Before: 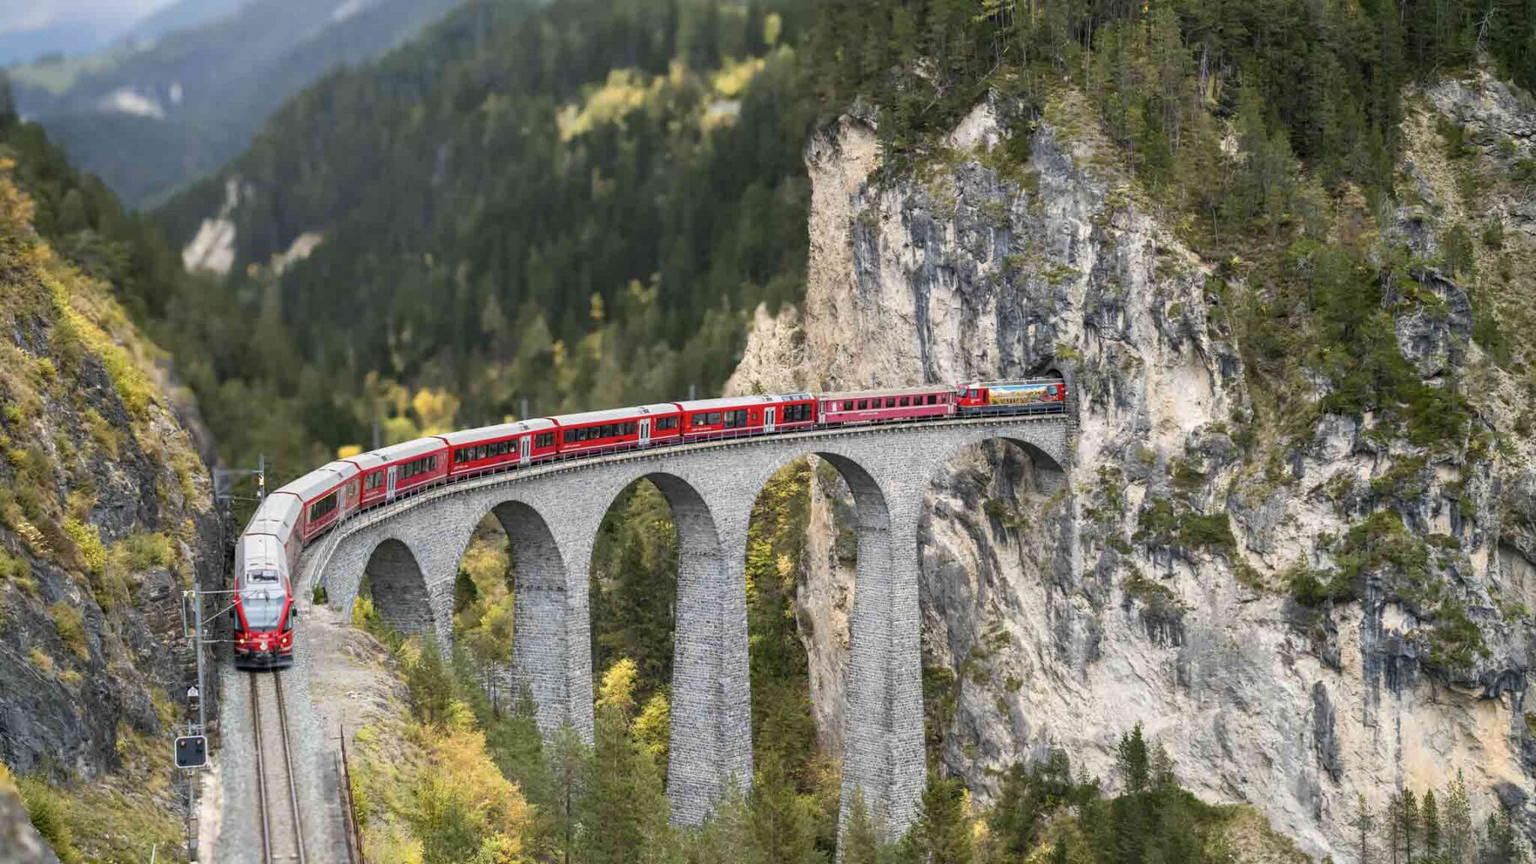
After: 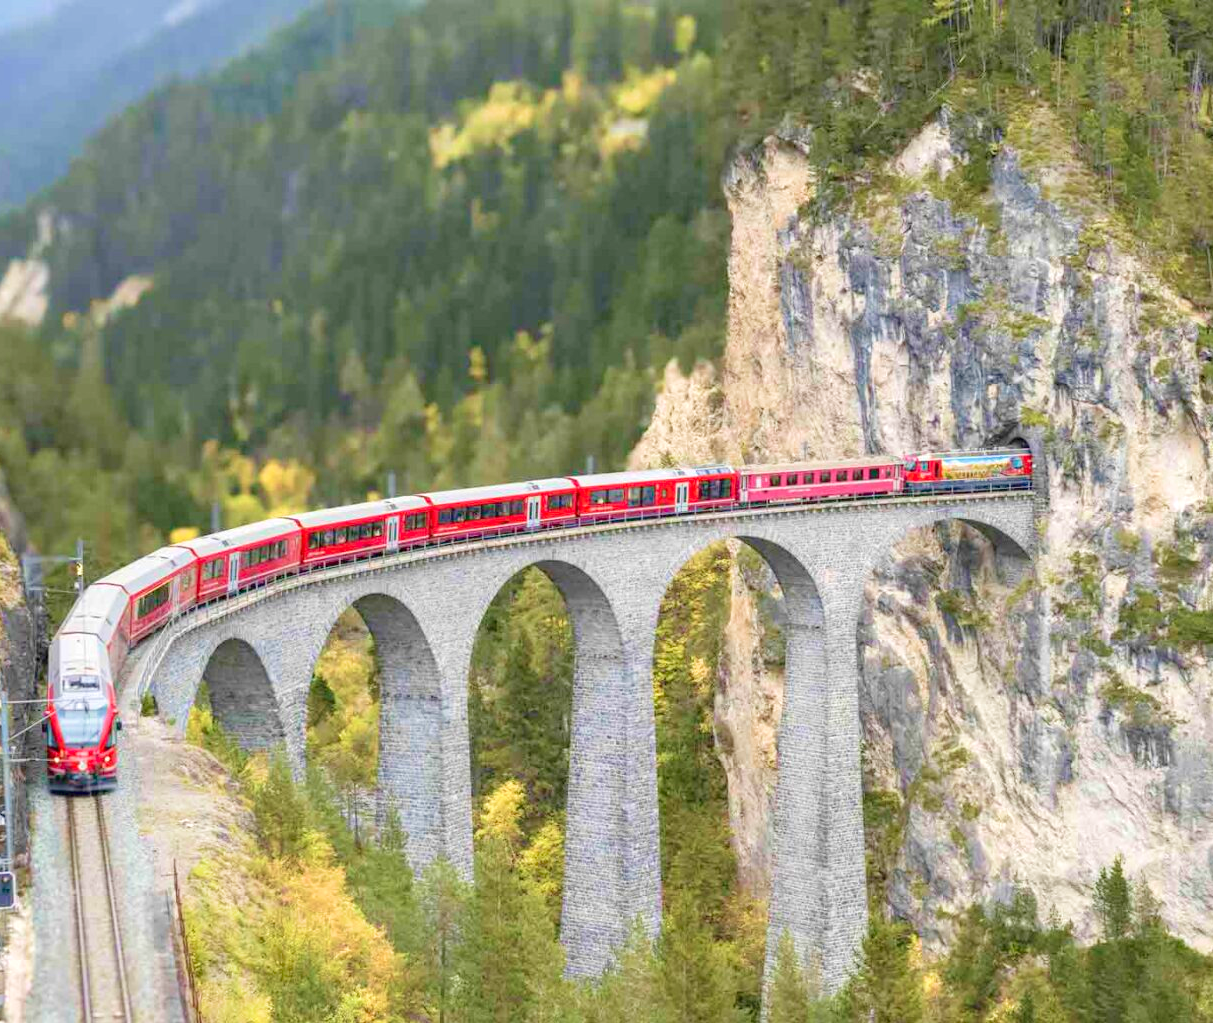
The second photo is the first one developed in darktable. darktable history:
velvia: strength 40%
levels: levels [0, 0.397, 0.955]
crop and rotate: left 12.648%, right 20.685%
